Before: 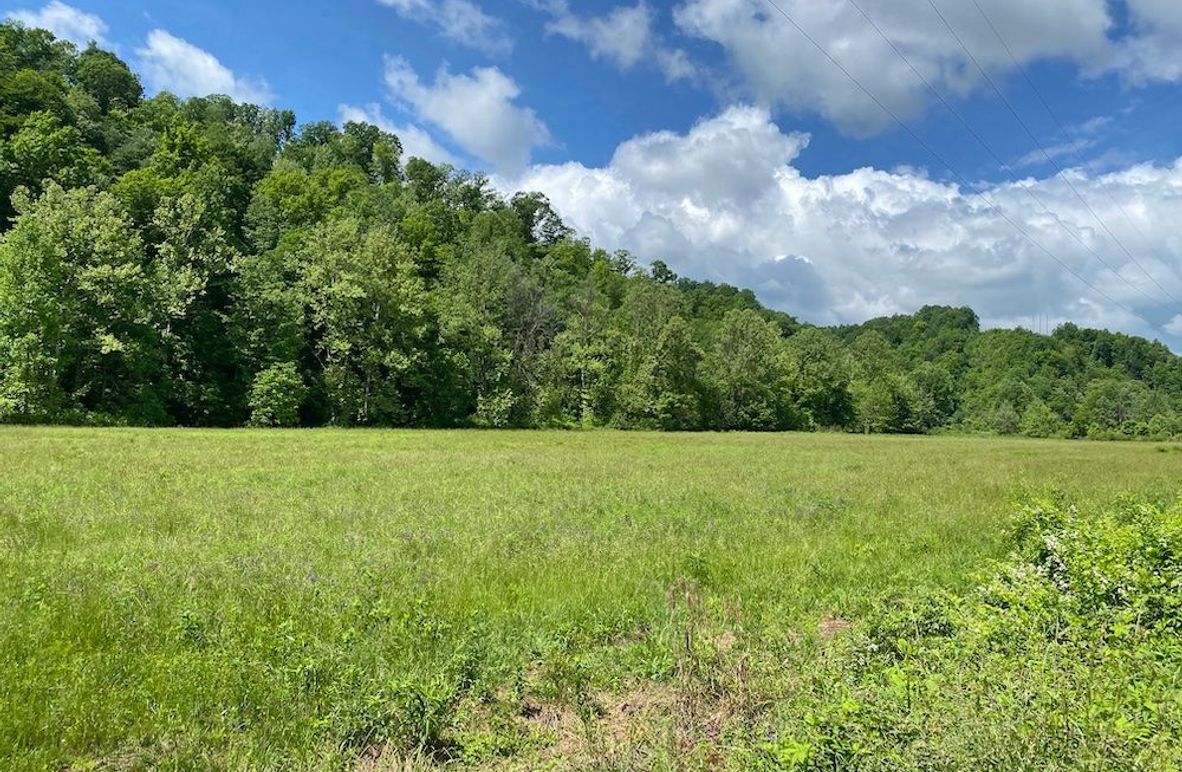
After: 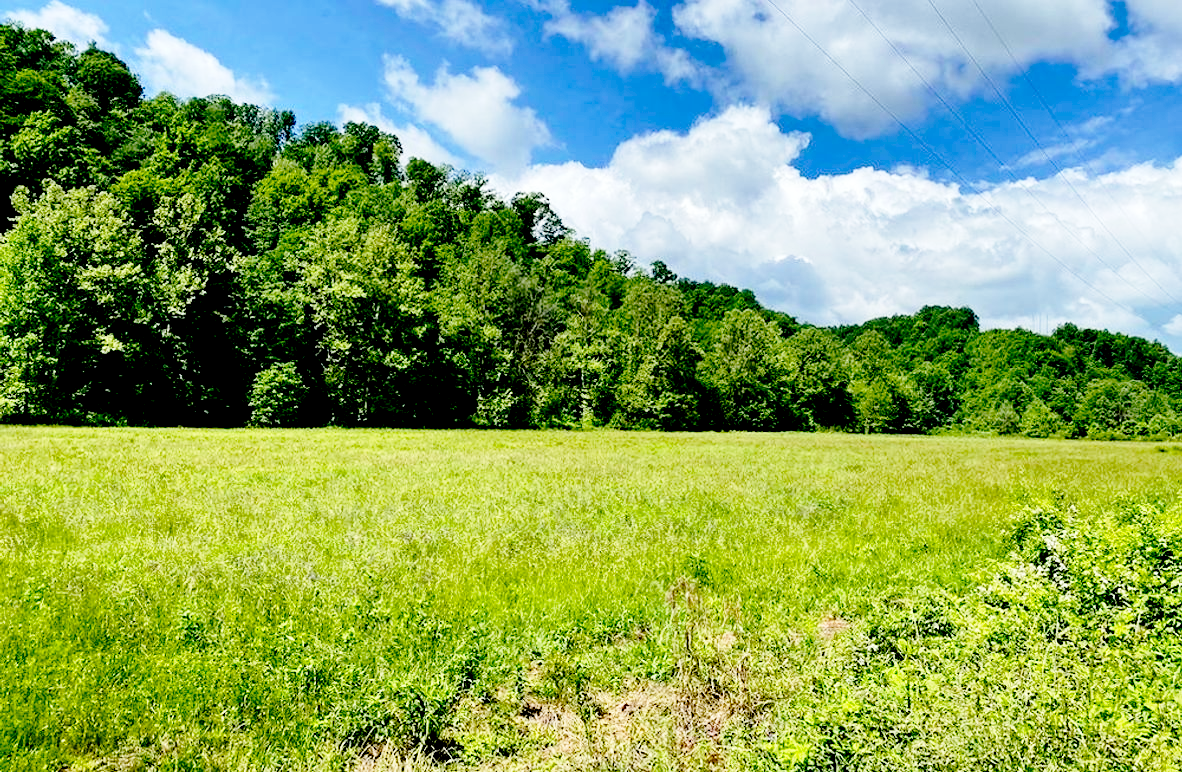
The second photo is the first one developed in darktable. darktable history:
exposure: black level correction 0.047, exposure 0.013 EV, compensate highlight preservation false
base curve: curves: ch0 [(0, 0) (0.028, 0.03) (0.121, 0.232) (0.46, 0.748) (0.859, 0.968) (1, 1)], preserve colors none
